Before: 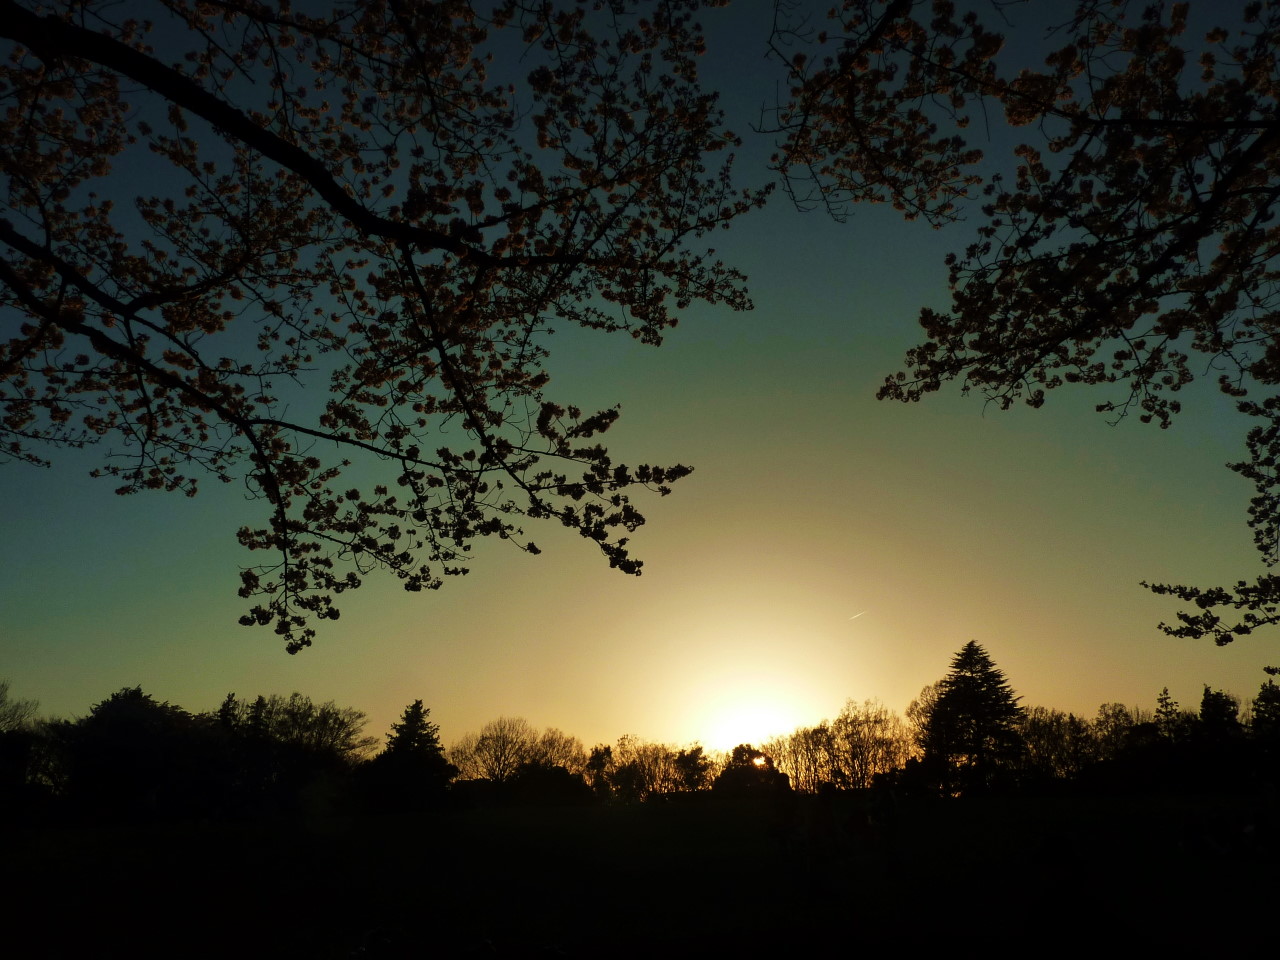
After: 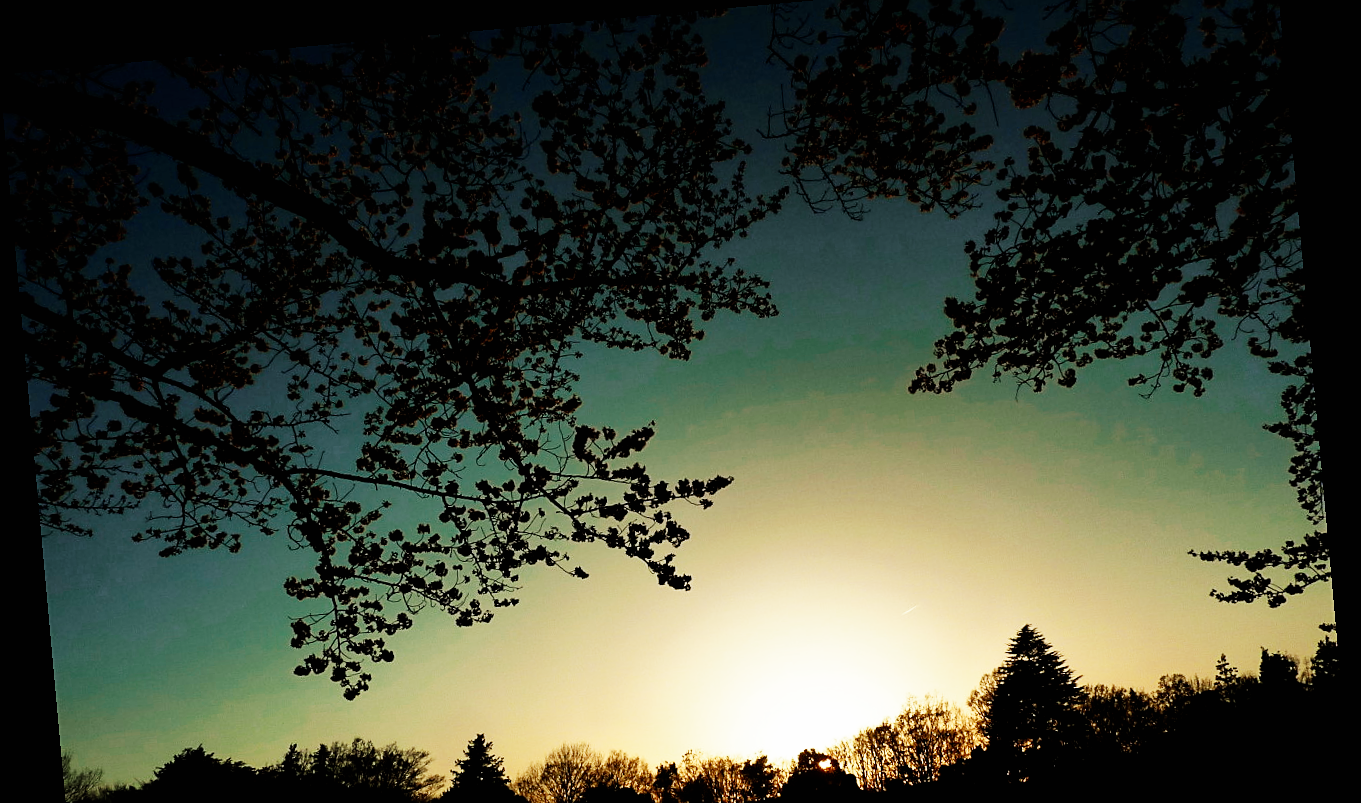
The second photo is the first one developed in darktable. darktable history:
sharpen: radius 1.864, amount 0.398, threshold 1.271
exposure: black level correction 0.006, exposure -0.226 EV, compensate highlight preservation false
base curve: curves: ch0 [(0, 0) (0.007, 0.004) (0.027, 0.03) (0.046, 0.07) (0.207, 0.54) (0.442, 0.872) (0.673, 0.972) (1, 1)], preserve colors none
crop: top 3.857%, bottom 21.132%
color zones: curves: ch0 [(0, 0.5) (0.125, 0.4) (0.25, 0.5) (0.375, 0.4) (0.5, 0.4) (0.625, 0.6) (0.75, 0.6) (0.875, 0.5)]; ch1 [(0, 0.35) (0.125, 0.45) (0.25, 0.35) (0.375, 0.35) (0.5, 0.35) (0.625, 0.35) (0.75, 0.45) (0.875, 0.35)]; ch2 [(0, 0.6) (0.125, 0.5) (0.25, 0.5) (0.375, 0.6) (0.5, 0.6) (0.625, 0.5) (0.75, 0.5) (0.875, 0.5)]
rotate and perspective: rotation -5.2°, automatic cropping off
